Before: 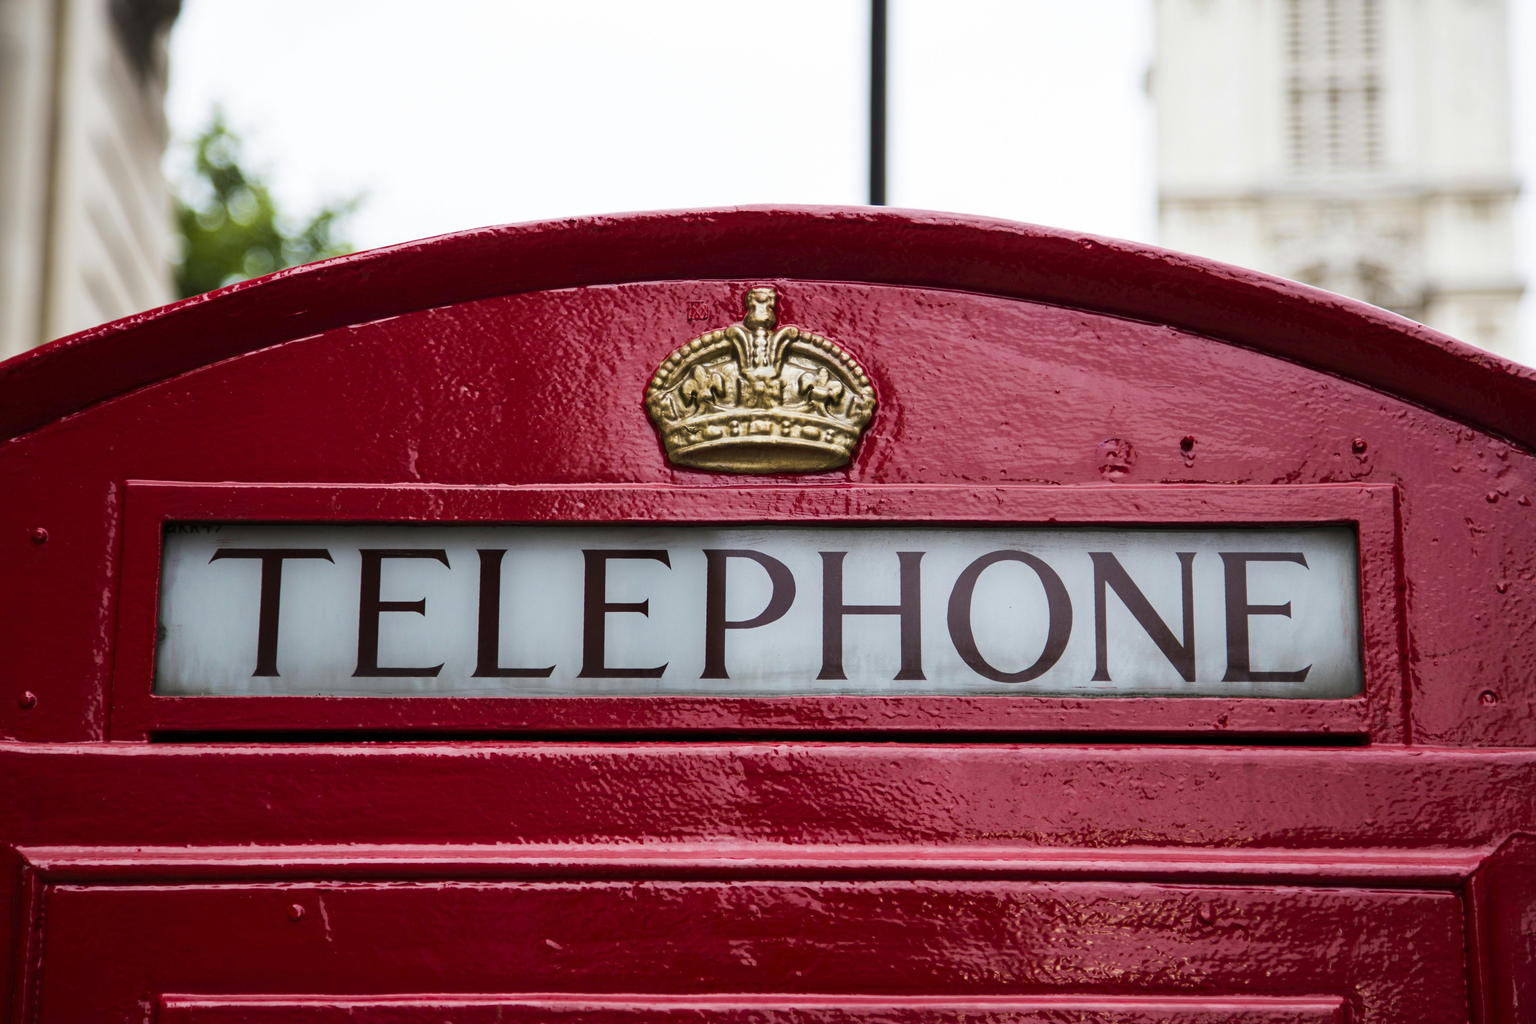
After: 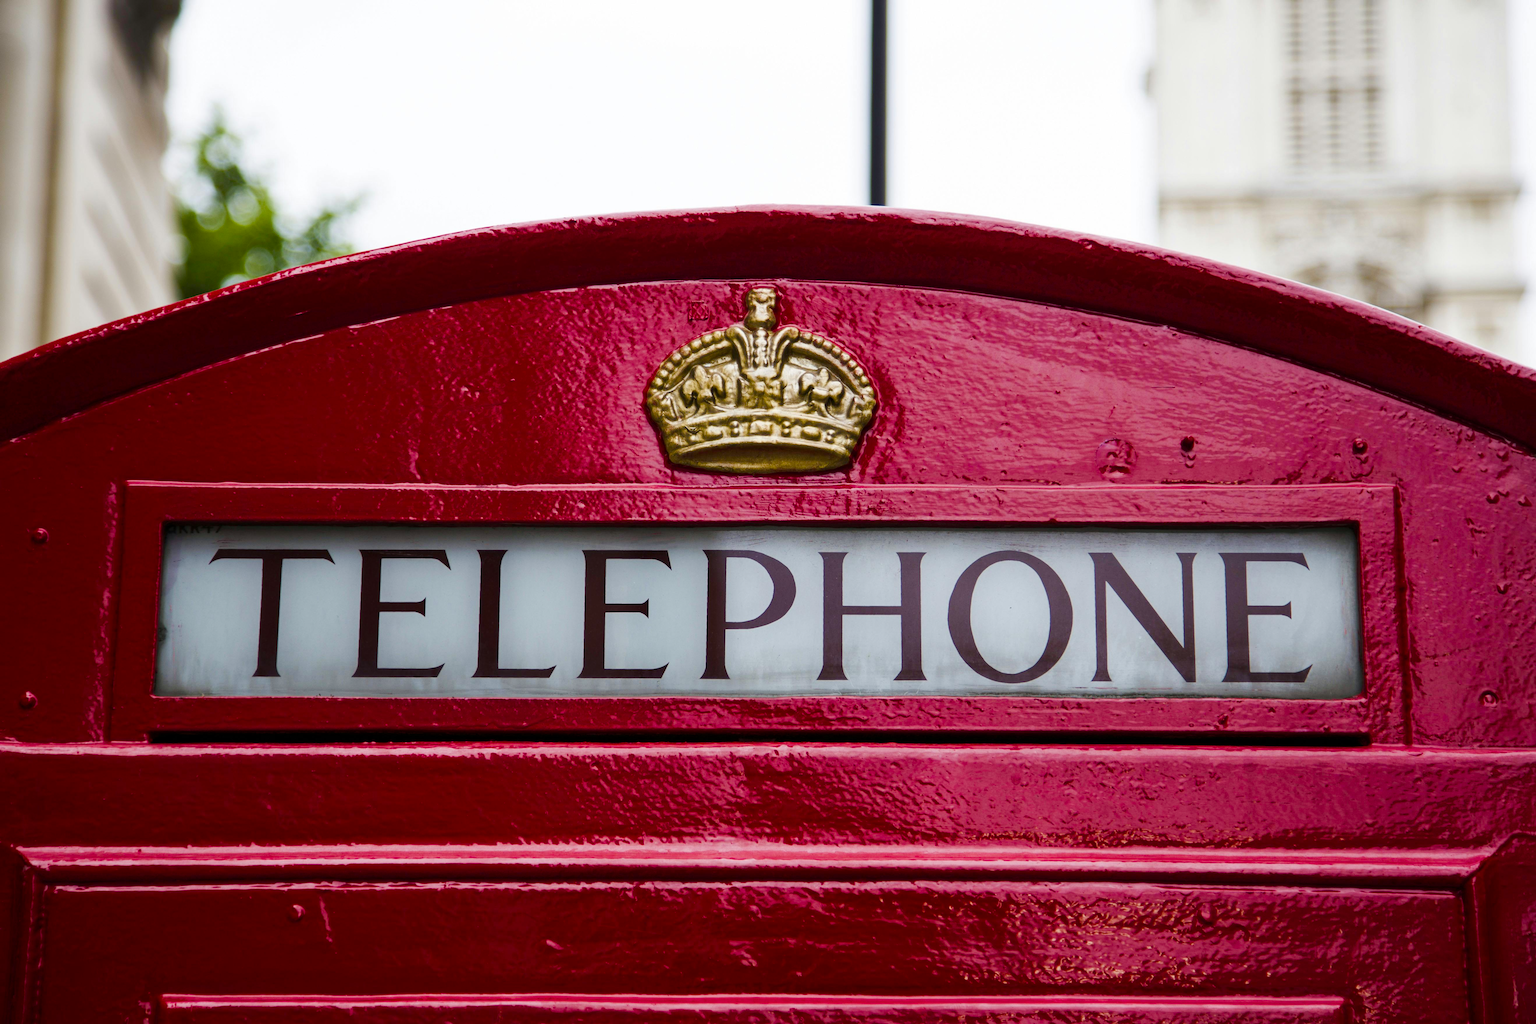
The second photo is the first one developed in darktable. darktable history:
color balance rgb: shadows lift › chroma 1.971%, shadows lift › hue 263.95°, perceptual saturation grading › global saturation 0.075%, perceptual saturation grading › highlights -17.176%, perceptual saturation grading › mid-tones 33.02%, perceptual saturation grading › shadows 50.573%, global vibrance 20%
